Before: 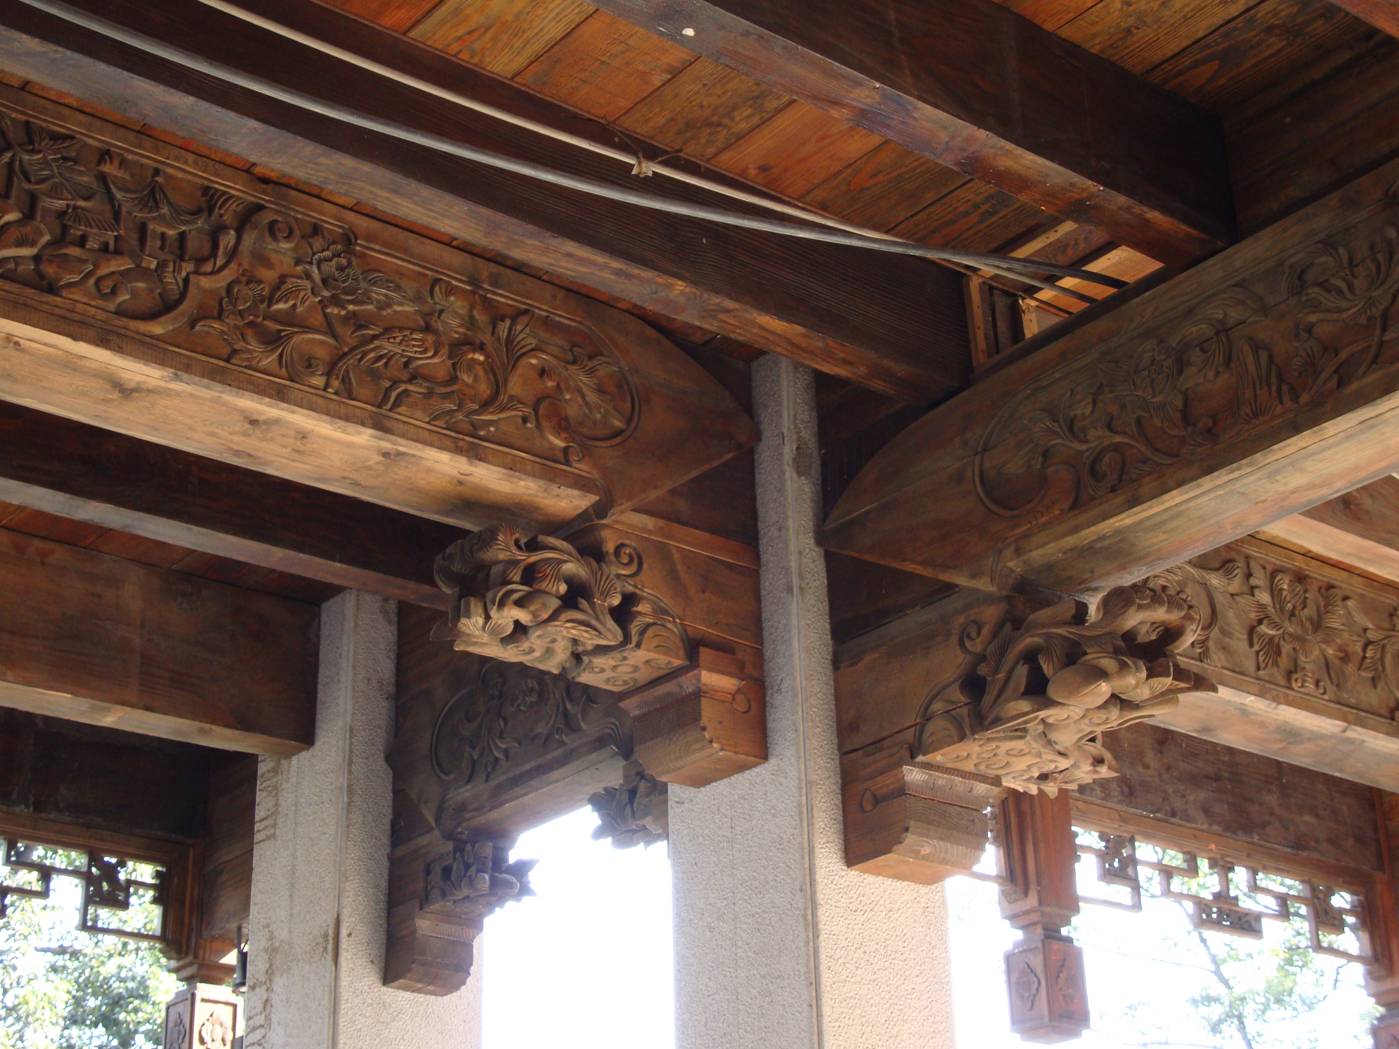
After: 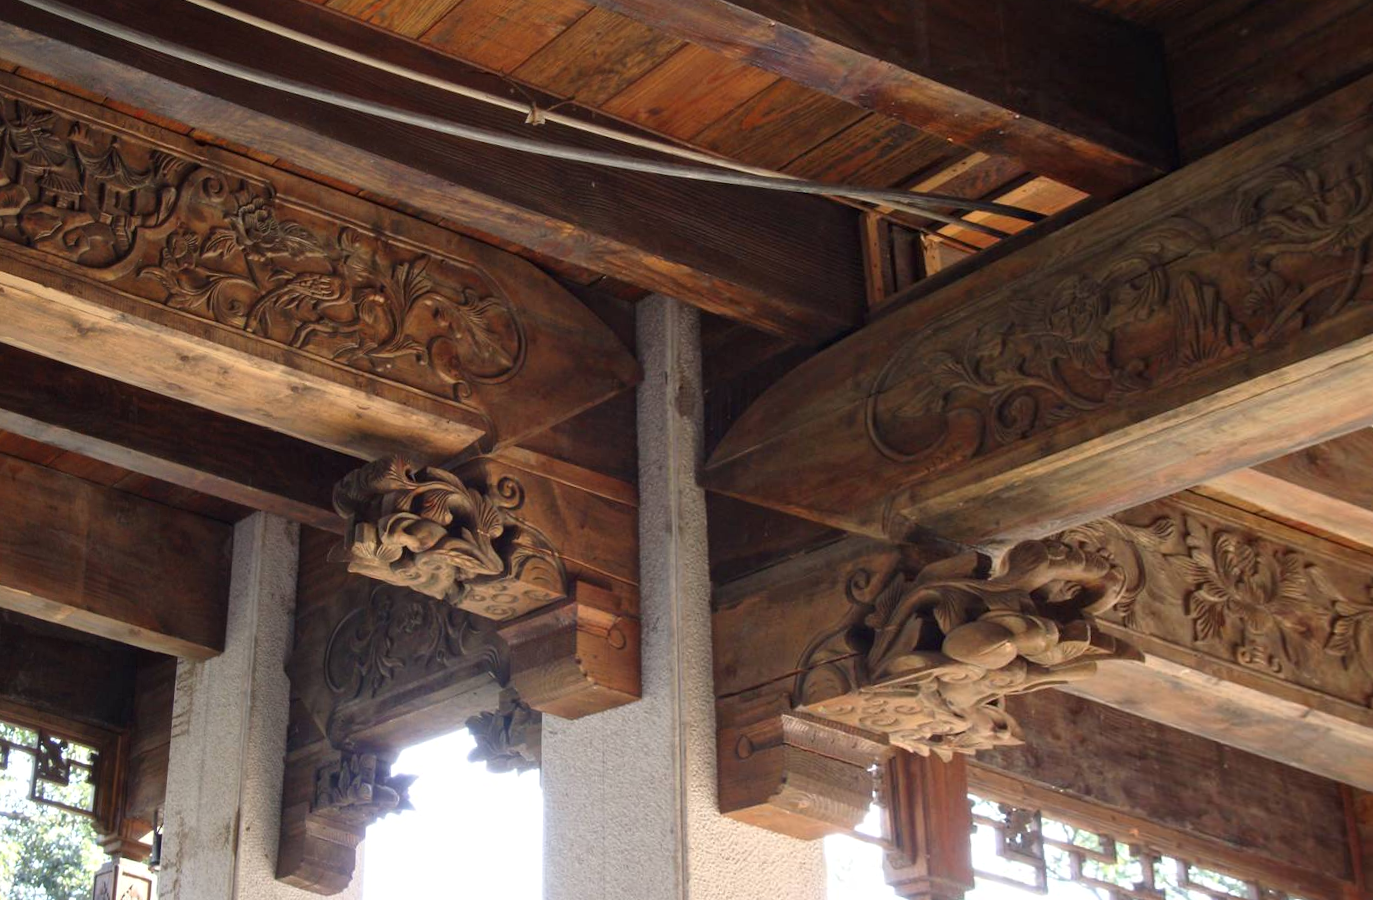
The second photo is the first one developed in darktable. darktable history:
rotate and perspective: rotation 1.69°, lens shift (vertical) -0.023, lens shift (horizontal) -0.291, crop left 0.025, crop right 0.988, crop top 0.092, crop bottom 0.842
tone equalizer: on, module defaults
local contrast: mode bilateral grid, contrast 28, coarseness 16, detail 115%, midtone range 0.2
